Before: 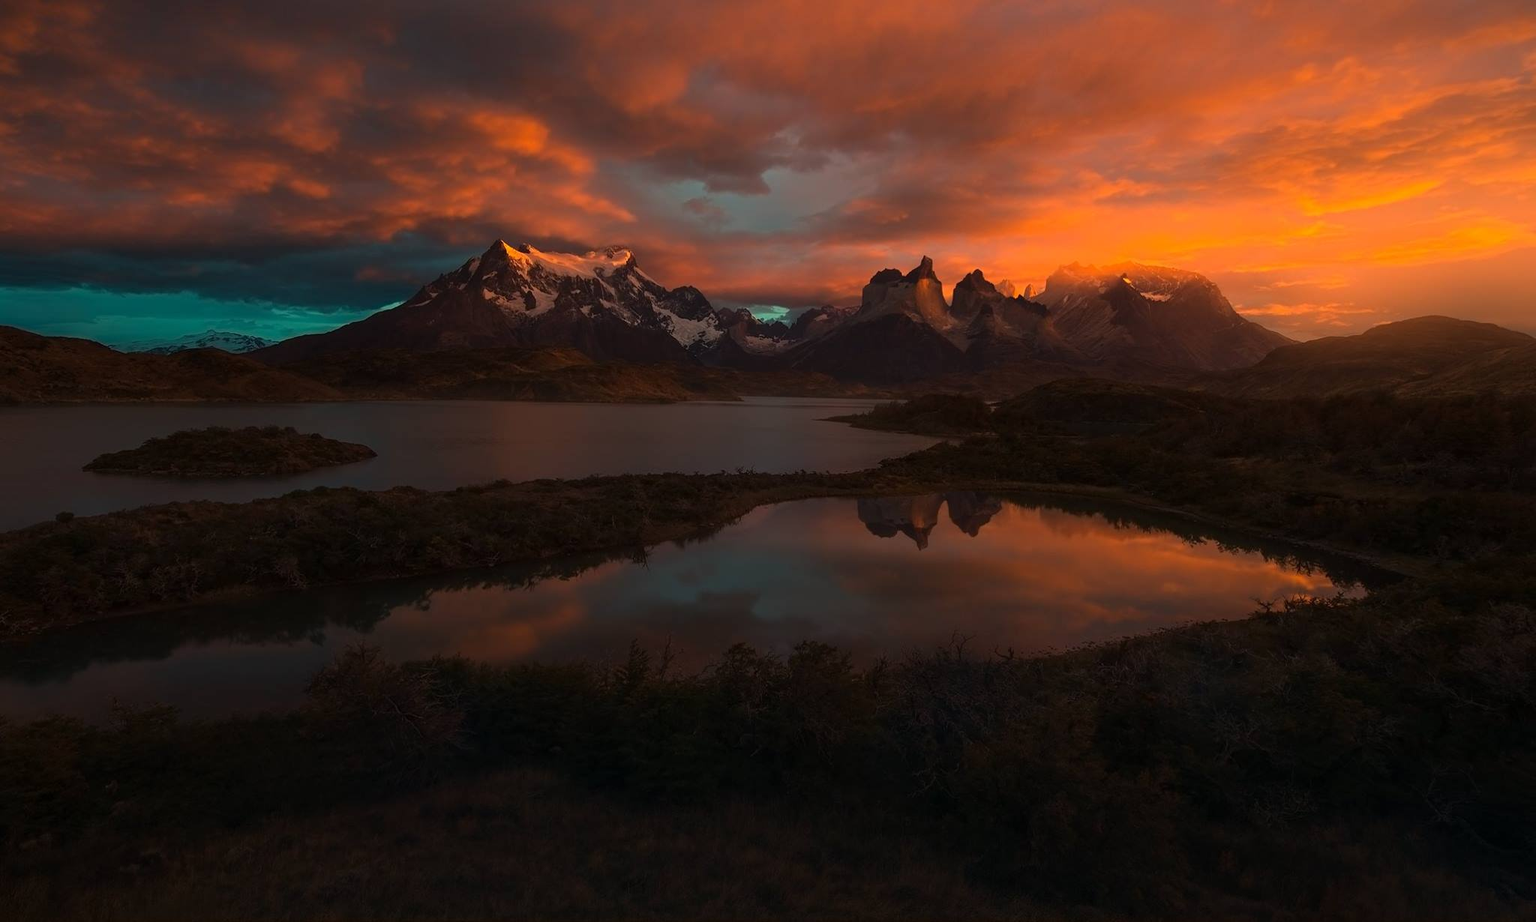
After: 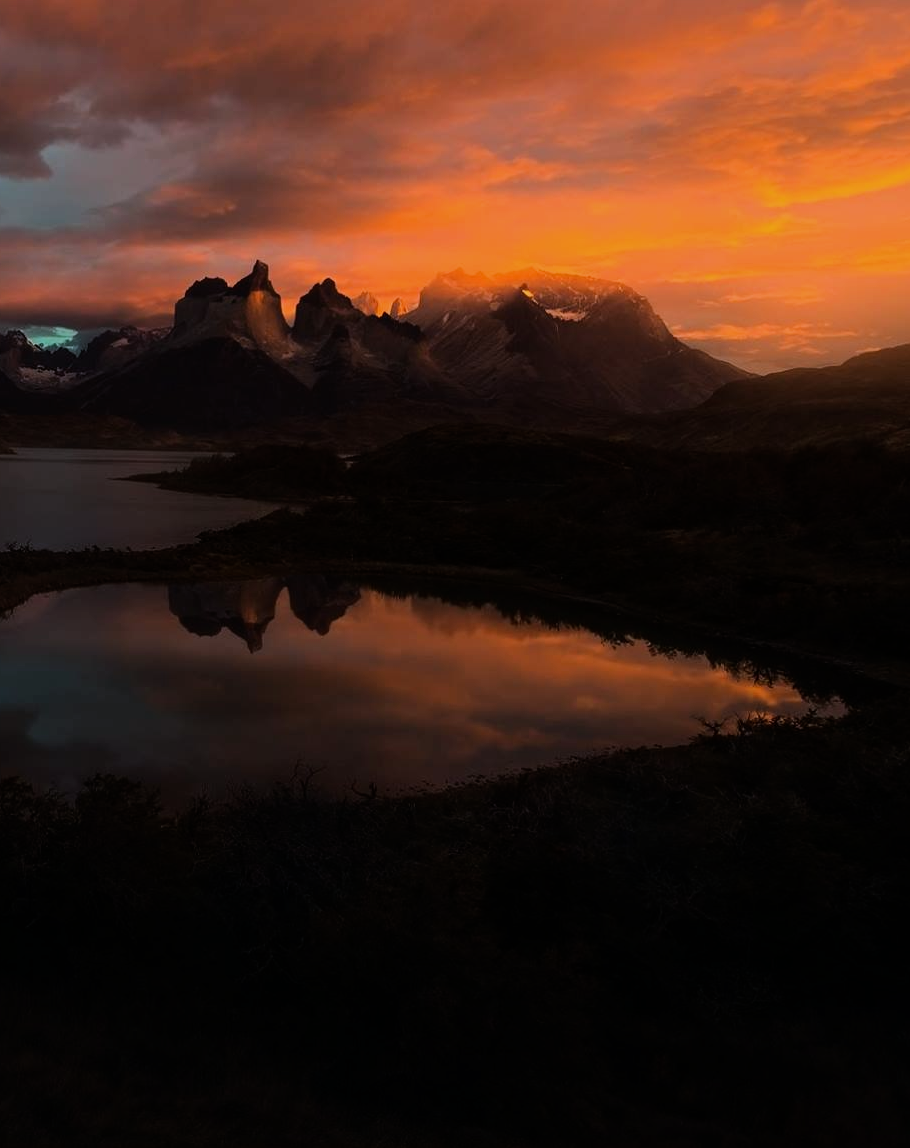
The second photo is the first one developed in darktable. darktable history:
filmic rgb: black relative exposure -7.5 EV, white relative exposure 5 EV, hardness 3.31, contrast 1.3, contrast in shadows safe
crop: left 47.628%, top 6.643%, right 7.874%
white balance: red 0.954, blue 1.079
